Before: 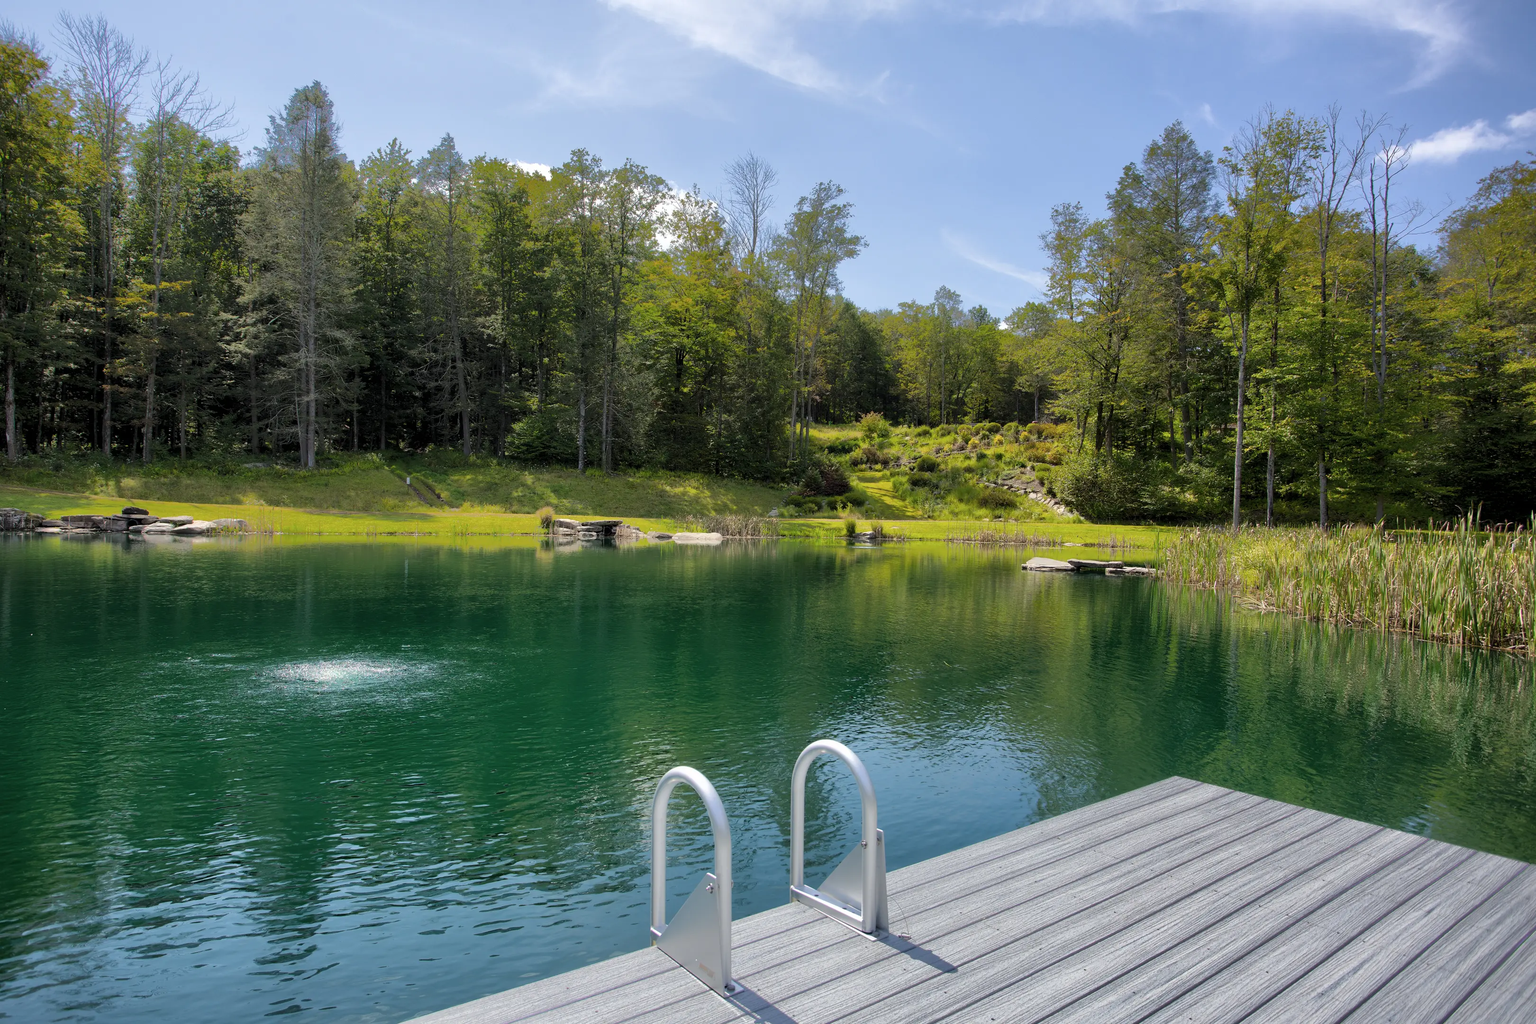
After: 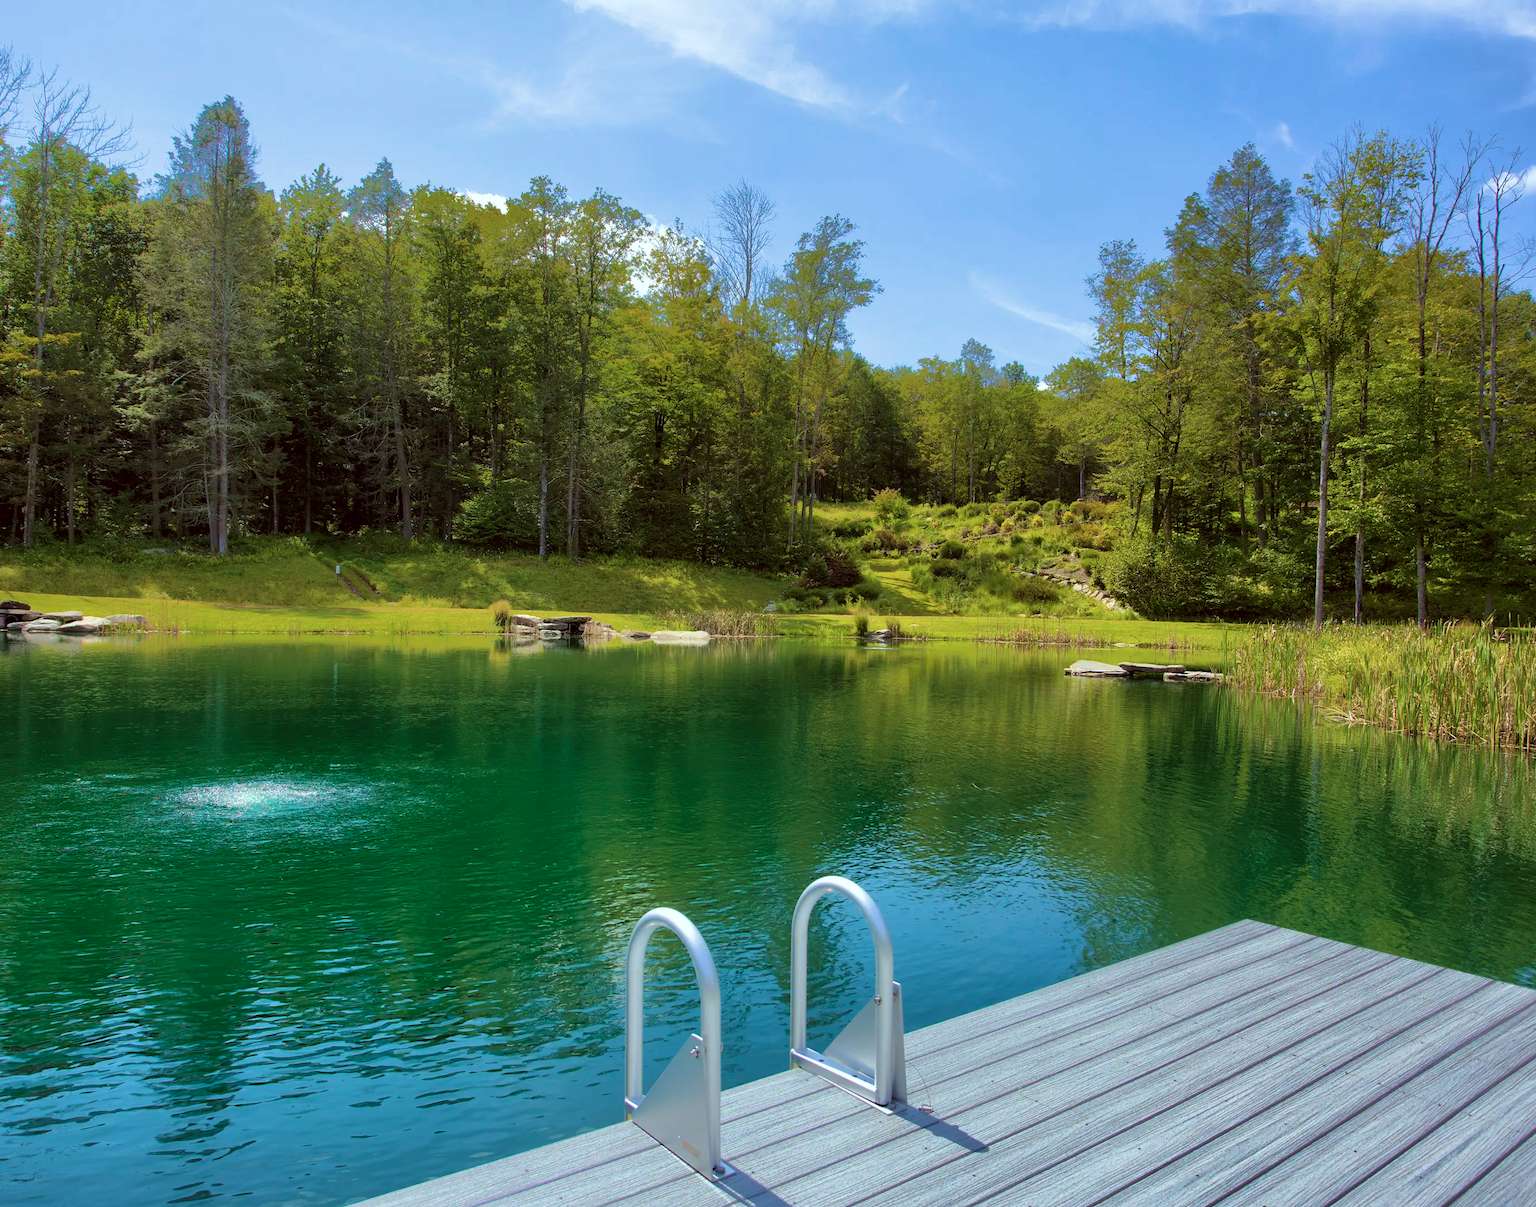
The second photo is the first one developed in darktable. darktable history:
color correction: highlights a* -4.98, highlights b* -3.76, shadows a* 3.83, shadows b* 4.08
crop: left 8.026%, right 7.374%
velvia: strength 74%
